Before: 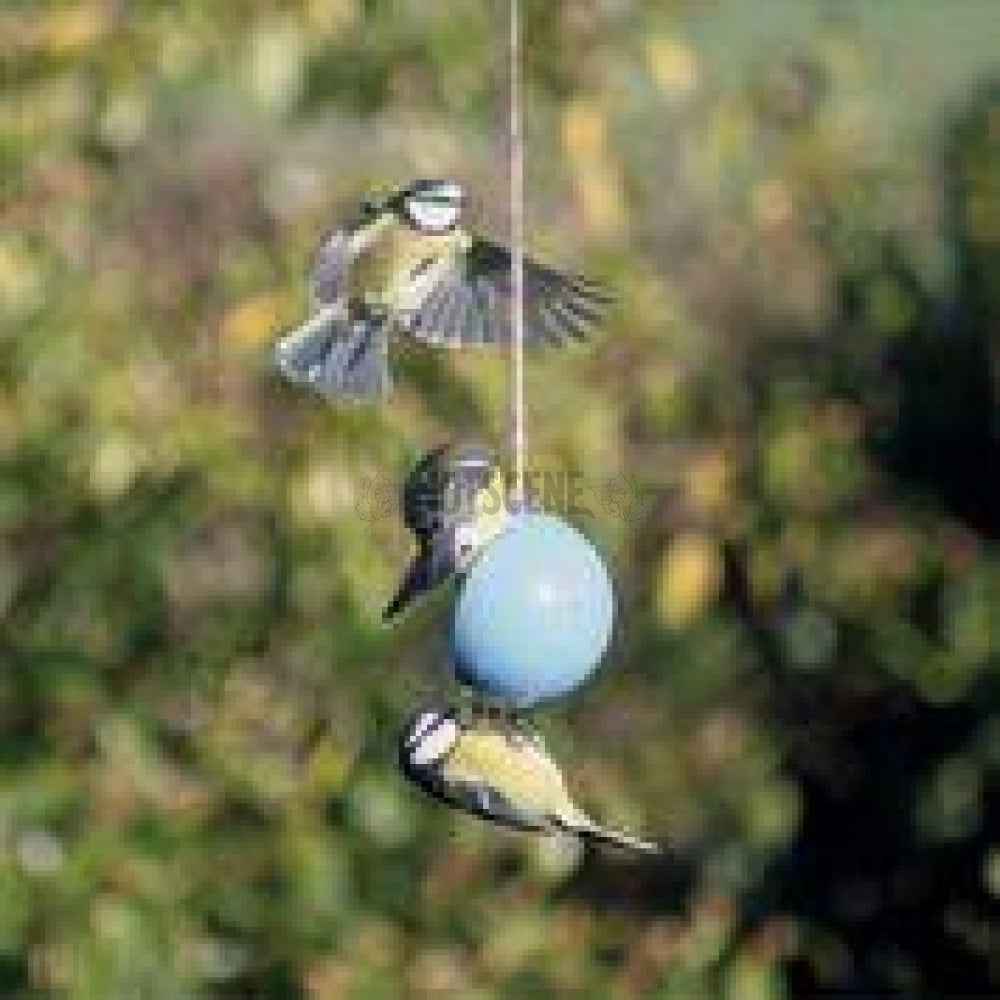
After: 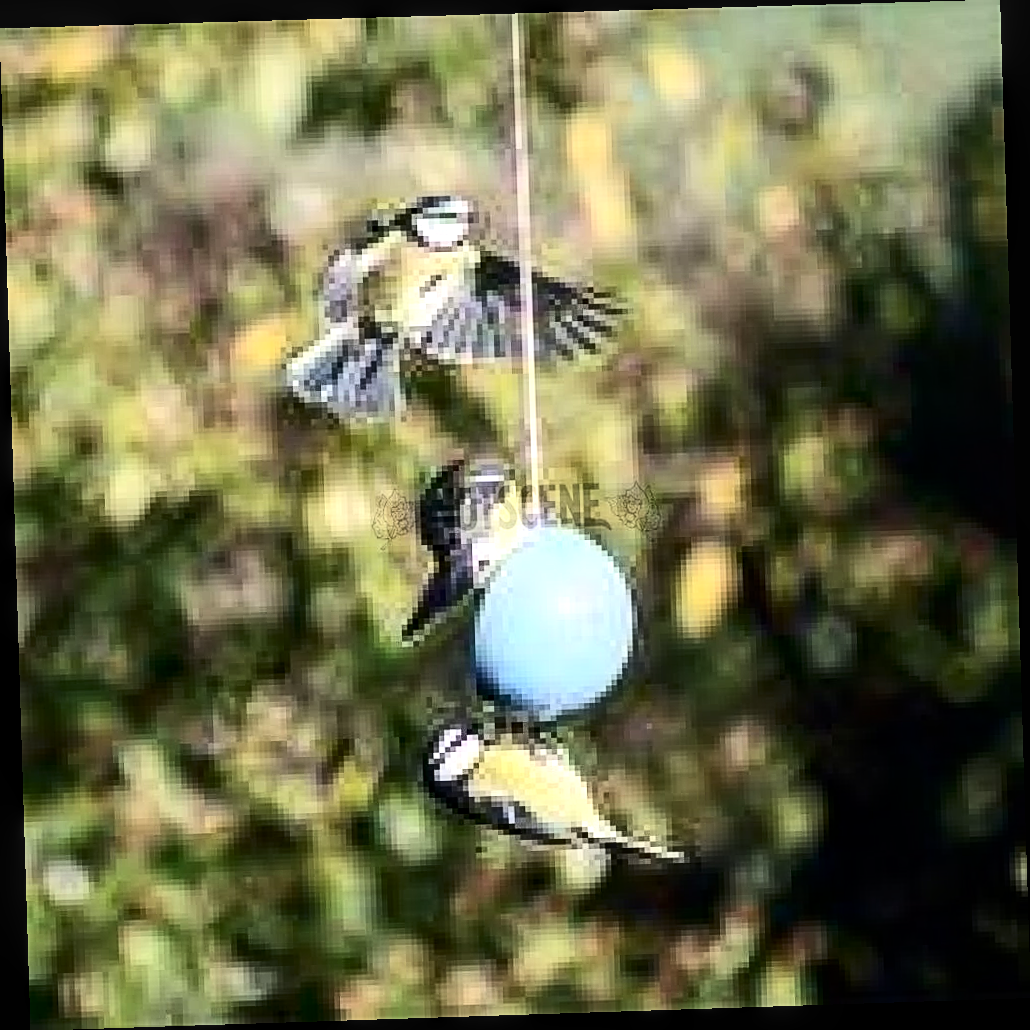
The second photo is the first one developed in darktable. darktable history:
local contrast: on, module defaults
rotate and perspective: rotation -1.77°, lens shift (horizontal) 0.004, automatic cropping off
sharpen: on, module defaults
contrast brightness saturation: contrast 0.28
tone equalizer: -8 EV -0.75 EV, -7 EV -0.7 EV, -6 EV -0.6 EV, -5 EV -0.4 EV, -3 EV 0.4 EV, -2 EV 0.6 EV, -1 EV 0.7 EV, +0 EV 0.75 EV, edges refinement/feathering 500, mask exposure compensation -1.57 EV, preserve details no
